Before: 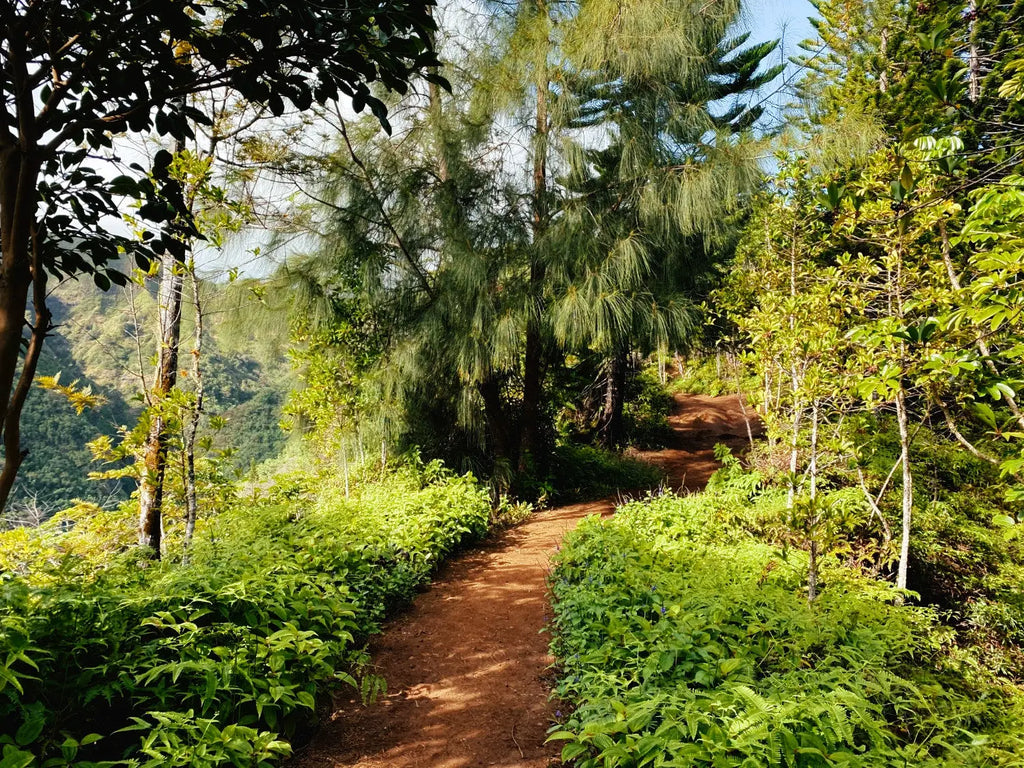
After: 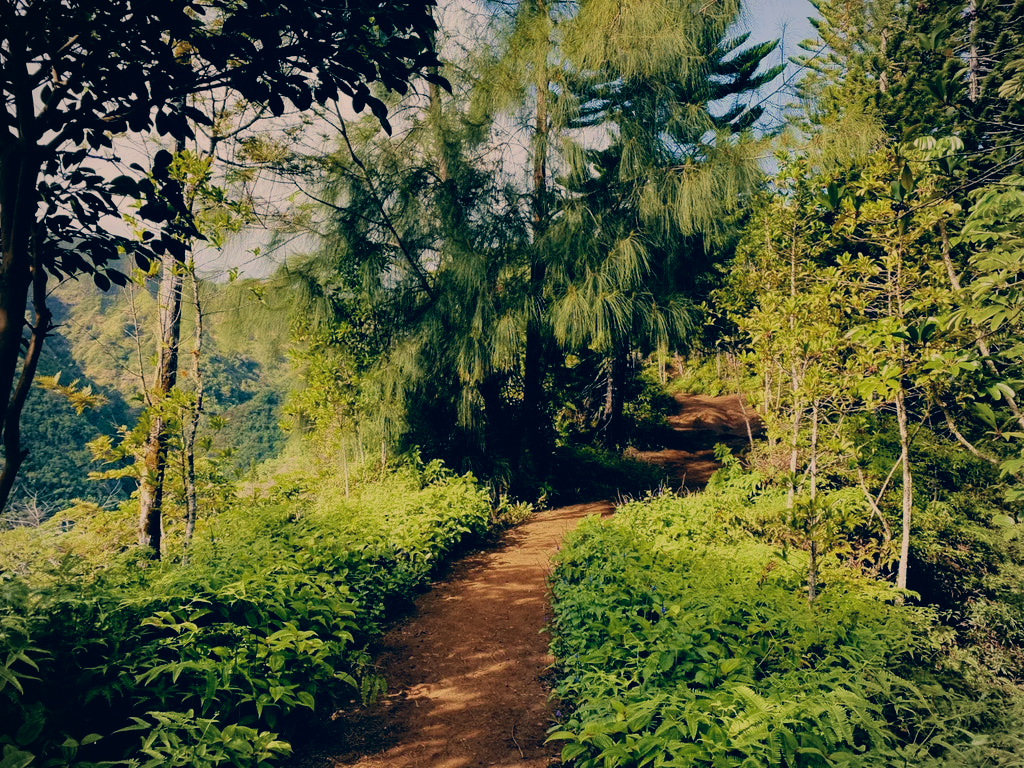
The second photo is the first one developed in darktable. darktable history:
velvia: on, module defaults
color correction: highlights a* 10.37, highlights b* 13.95, shadows a* -10.17, shadows b* -14.98
filmic rgb: black relative exposure -16 EV, white relative exposure 6.87 EV, hardness 4.69, add noise in highlights 0.002, color science v3 (2019), use custom middle-gray values true, contrast in highlights soft
exposure: exposure -0.416 EV, compensate highlight preservation false
vignetting: fall-off radius 61.21%, brightness -0.289
